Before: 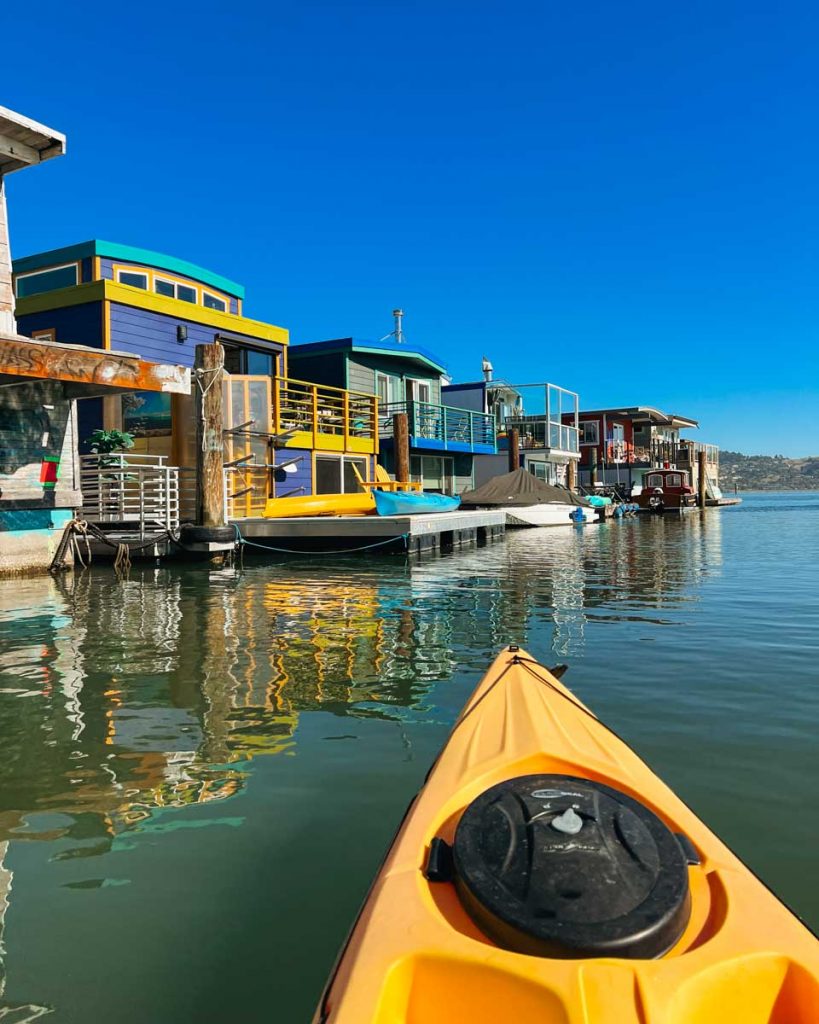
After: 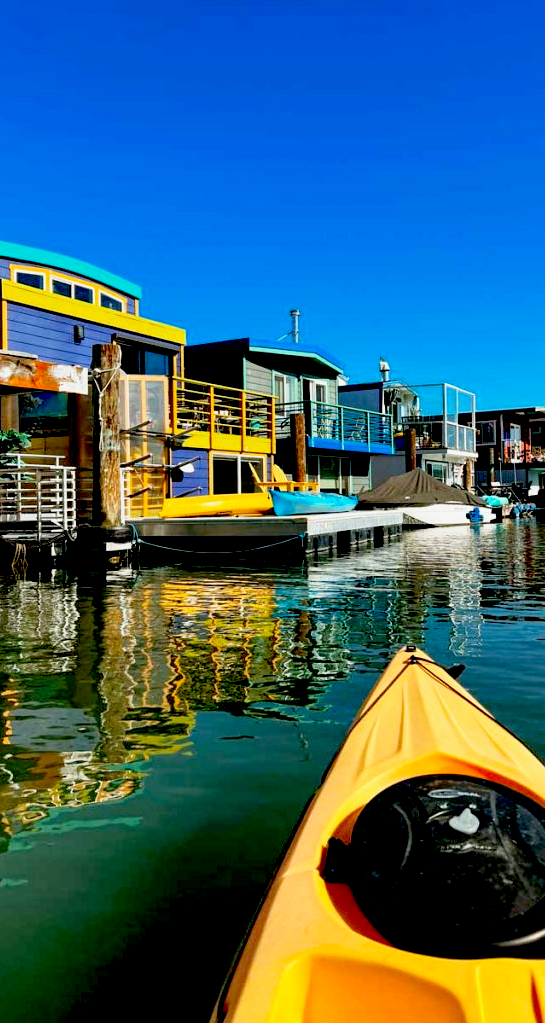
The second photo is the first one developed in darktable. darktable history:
exposure: black level correction 0.046, exposure -0.228 EV, compensate highlight preservation false
base curve: curves: ch0 [(0, 0) (0.579, 0.807) (1, 1)], preserve colors none
white balance: red 0.986, blue 1.01
crop and rotate: left 12.648%, right 20.685%
